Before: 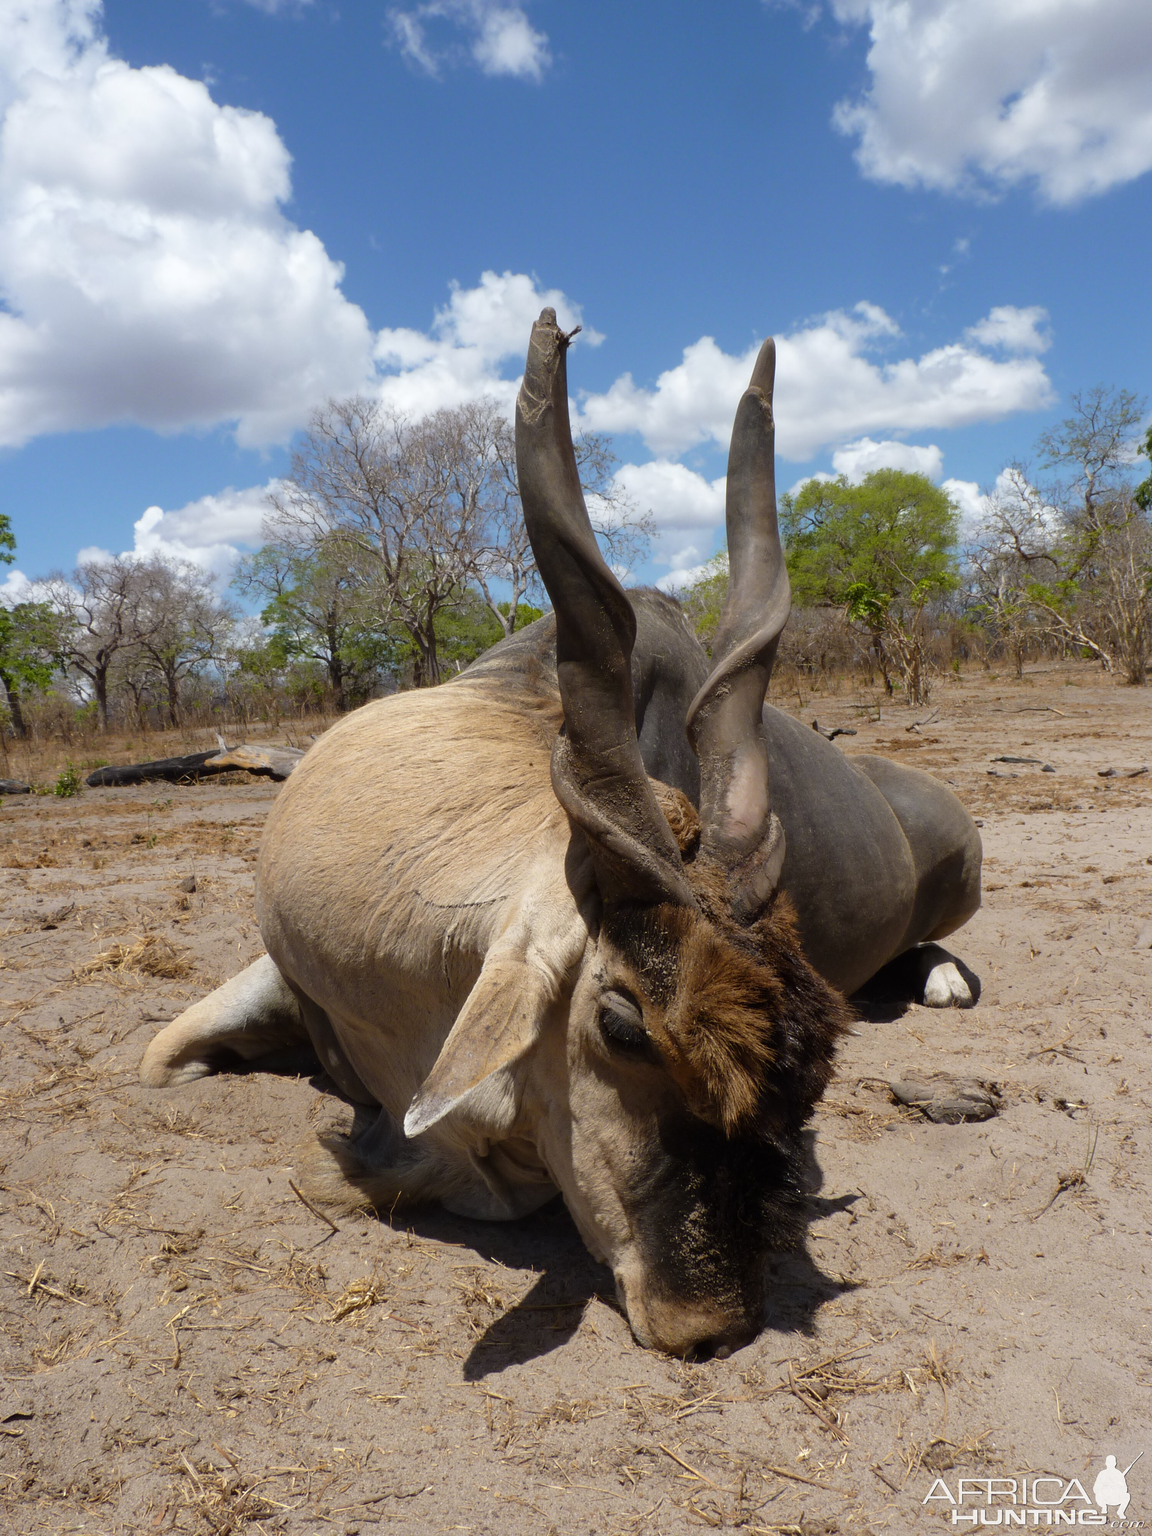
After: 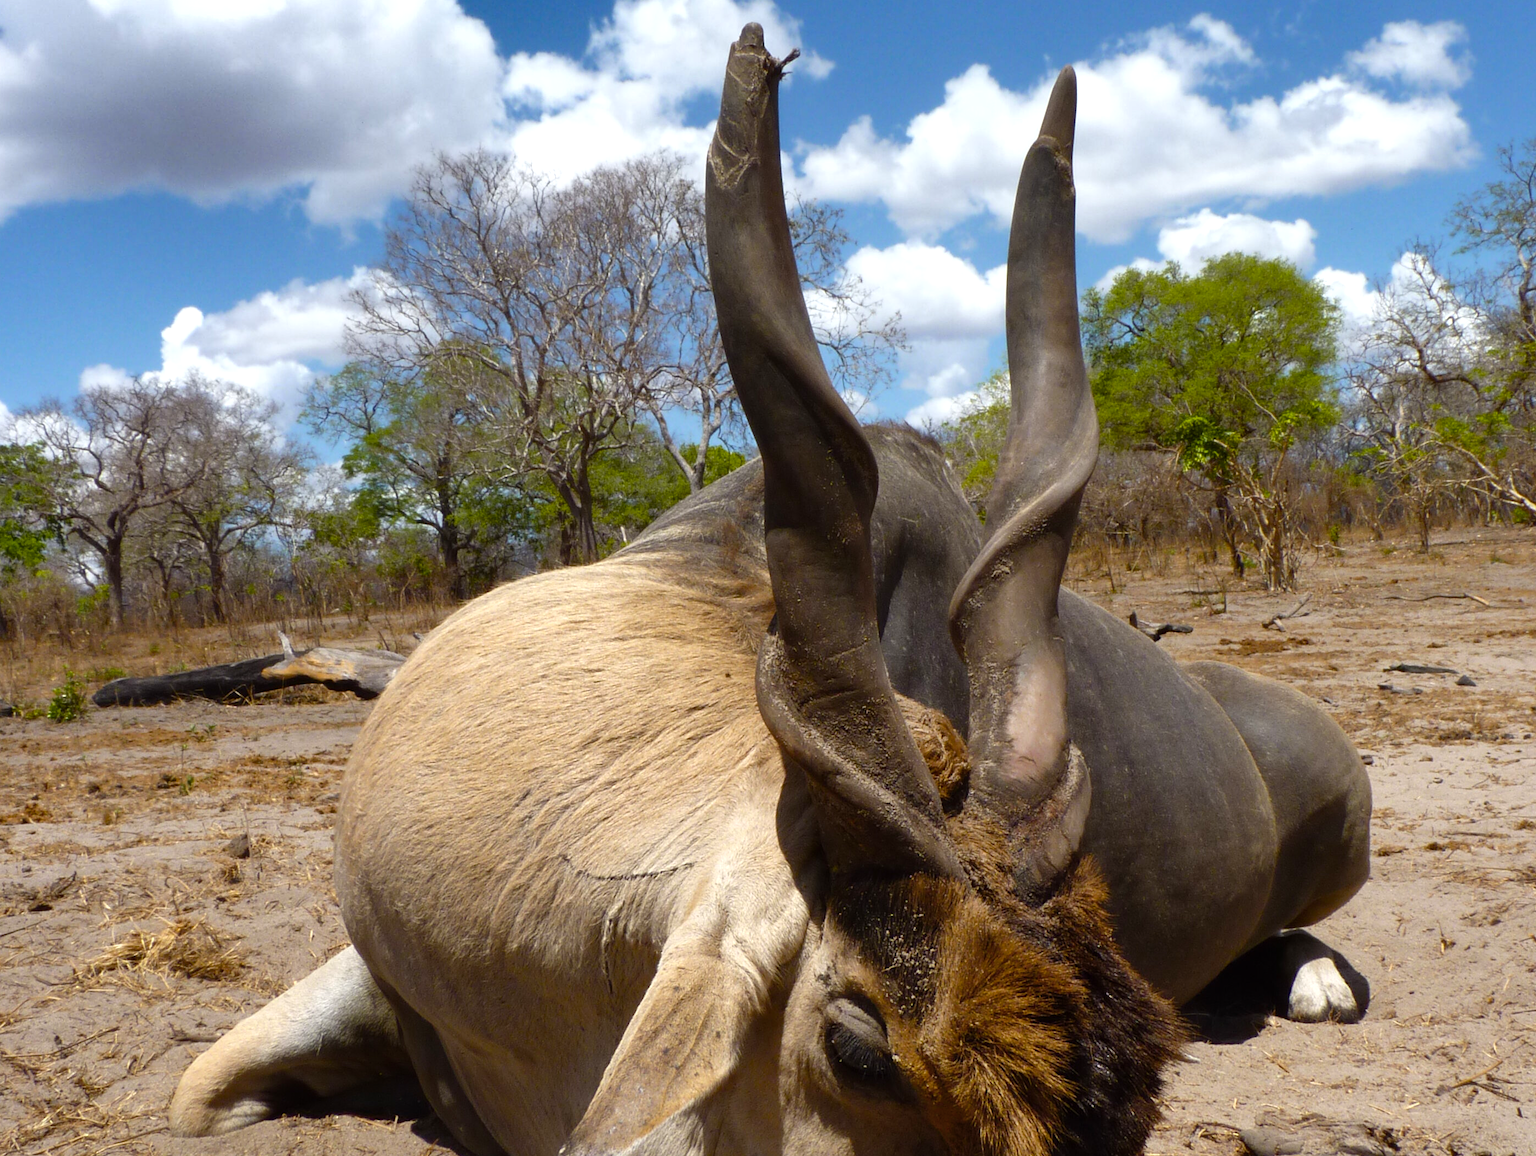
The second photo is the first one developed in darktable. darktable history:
crop: left 1.848%, top 18.996%, right 4.693%, bottom 28.221%
shadows and highlights: radius 267.14, soften with gaussian
color balance rgb: shadows lift › luminance 0.858%, shadows lift › chroma 0.168%, shadows lift › hue 21.92°, linear chroma grading › shadows -8.565%, linear chroma grading › global chroma 9.736%, perceptual saturation grading › global saturation 20%, perceptual saturation grading › highlights -25.857%, perceptual saturation grading › shadows 24.568%, perceptual brilliance grading › highlights 11.005%, perceptual brilliance grading › shadows -11.388%
